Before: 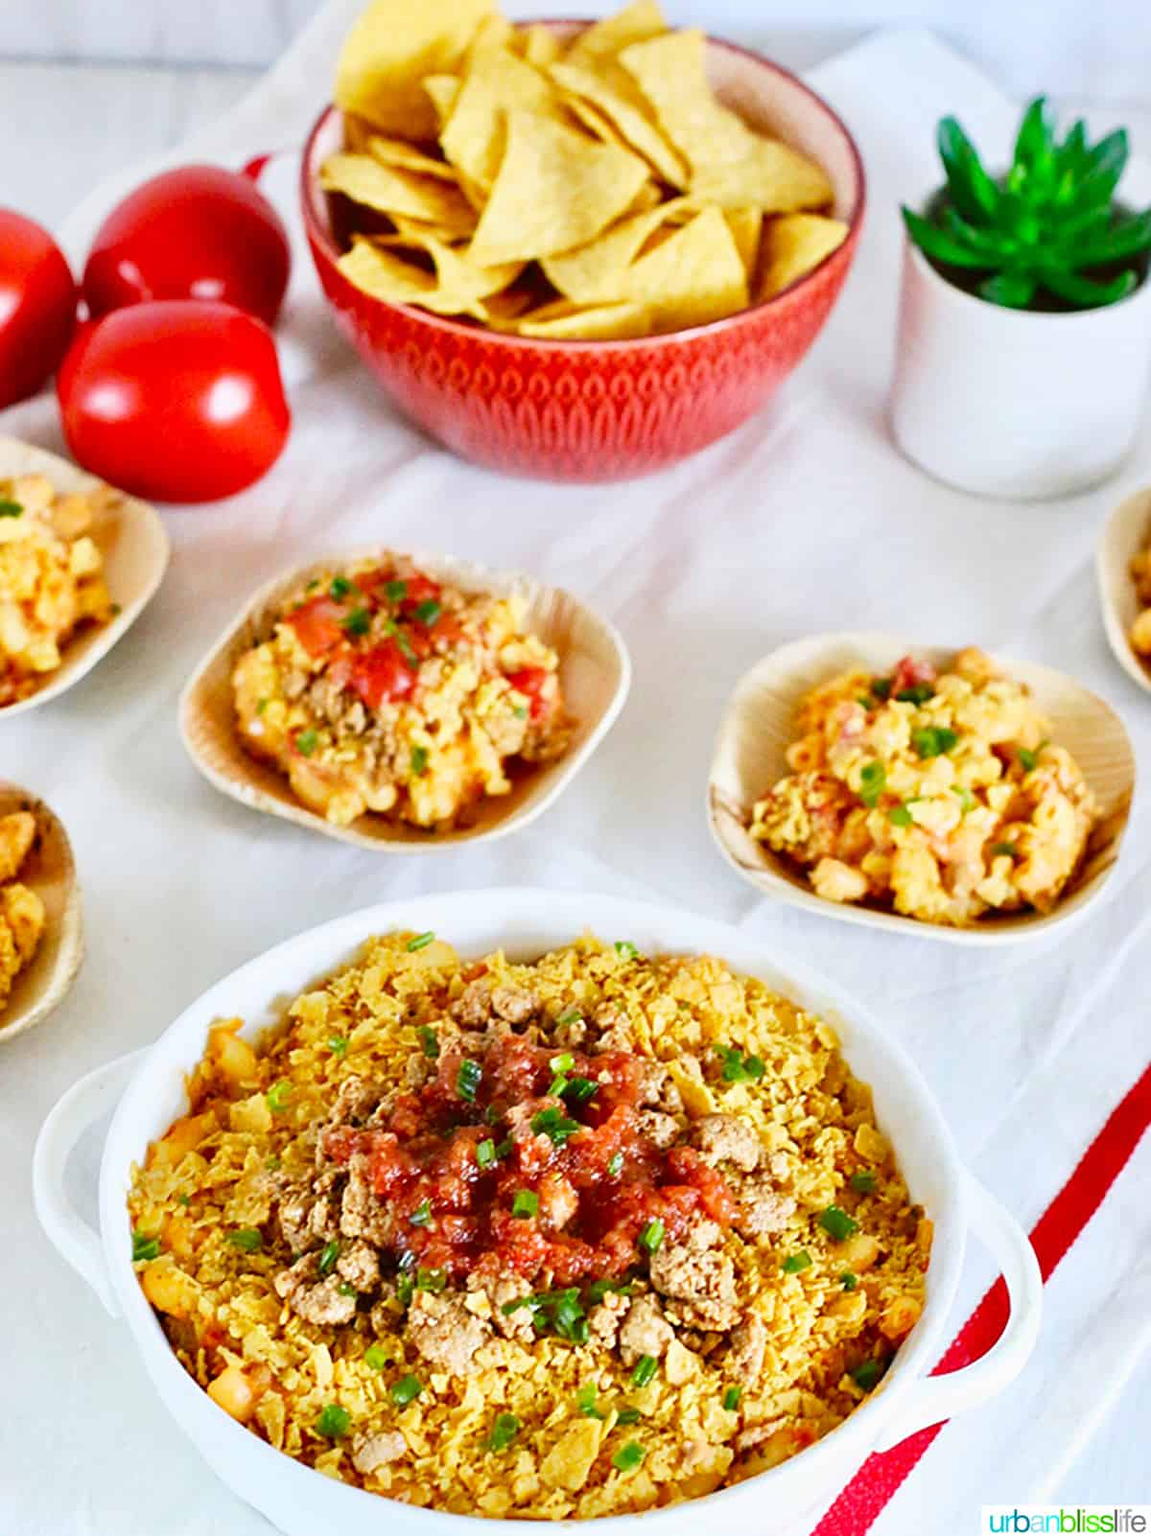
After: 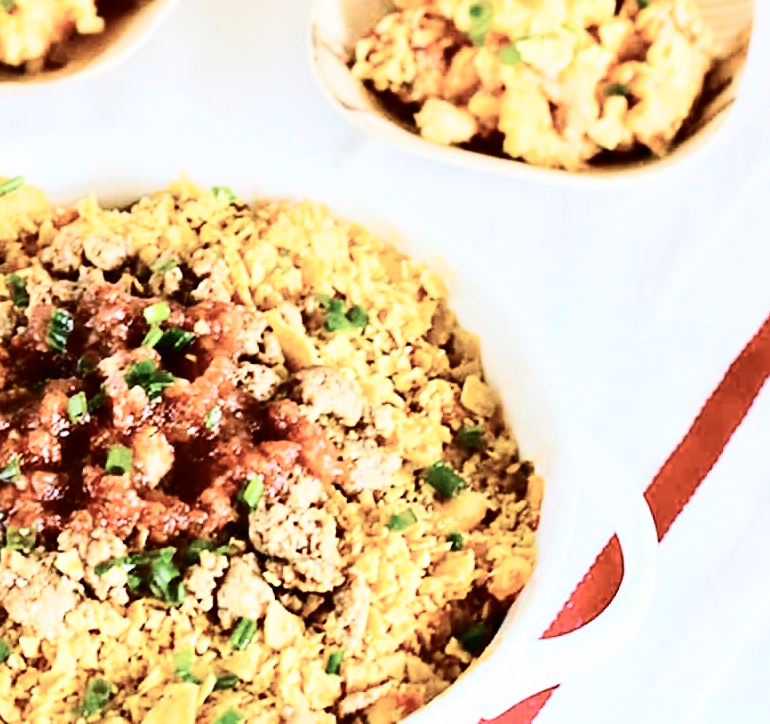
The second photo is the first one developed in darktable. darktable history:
crop and rotate: left 35.832%, top 49.78%, bottom 5.013%
base curve: curves: ch0 [(0, 0) (0.036, 0.025) (0.121, 0.166) (0.206, 0.329) (0.605, 0.79) (1, 1)]
contrast brightness saturation: contrast 0.255, saturation -0.312
